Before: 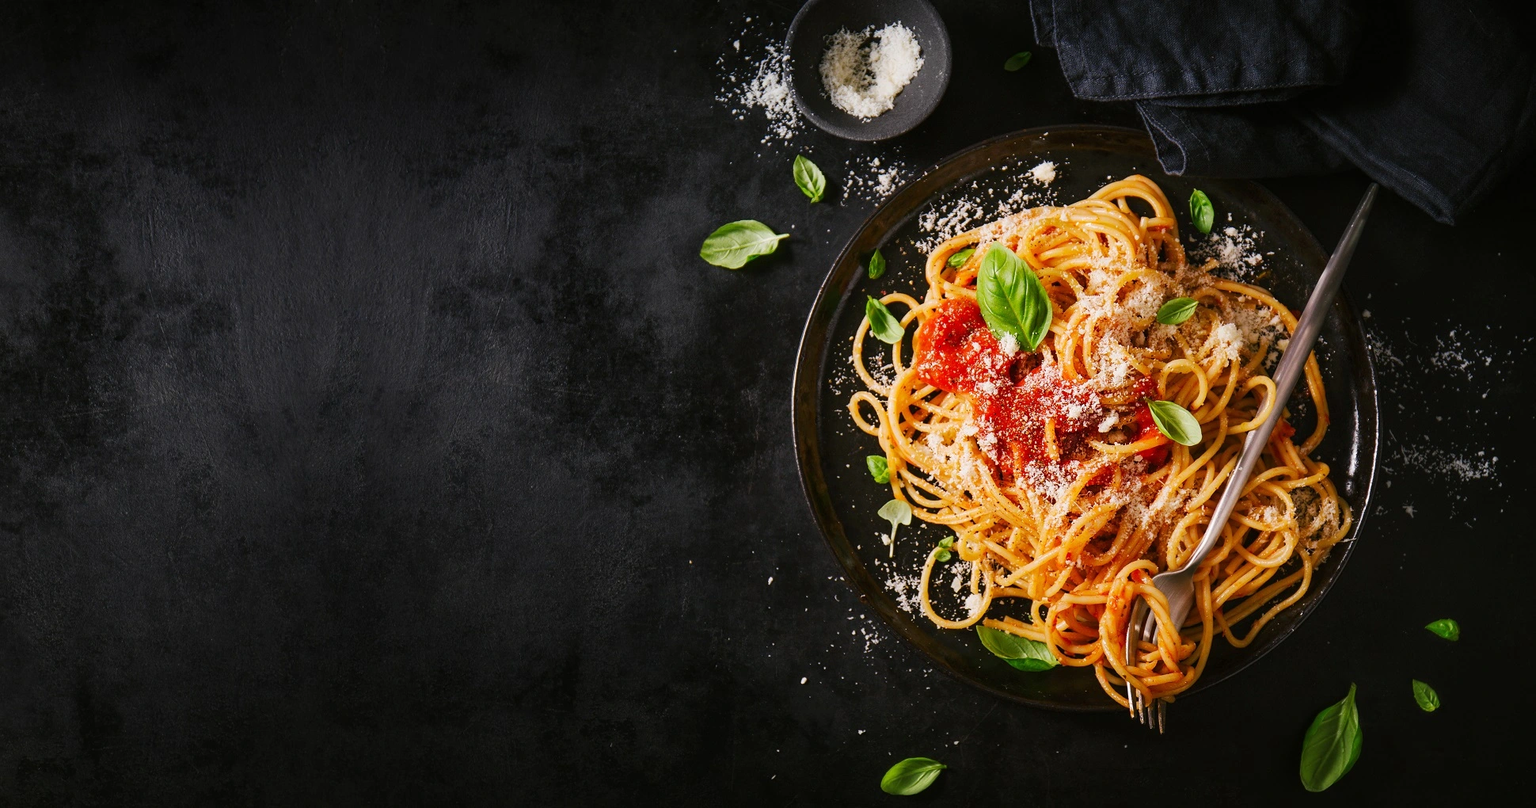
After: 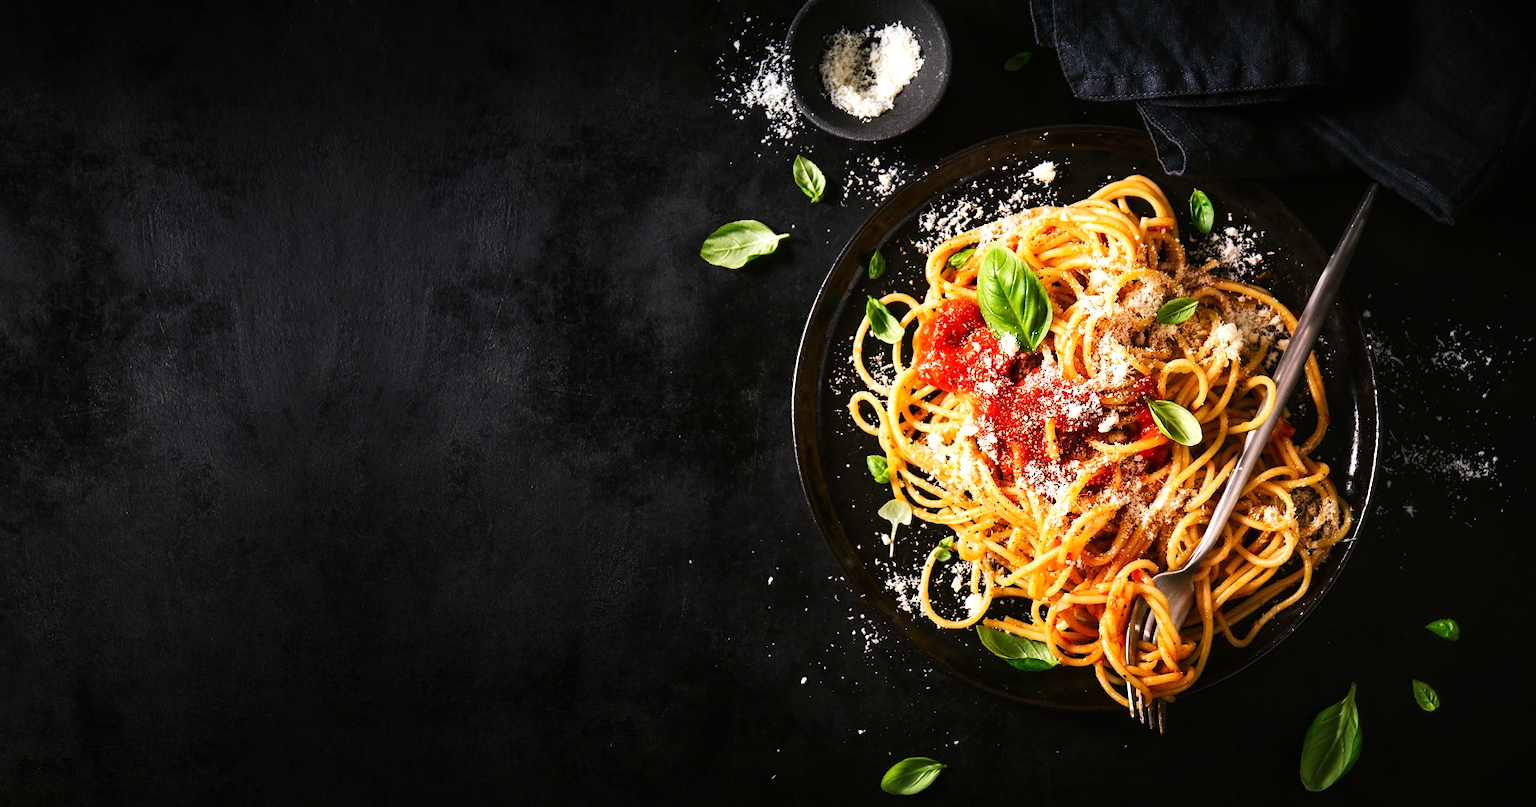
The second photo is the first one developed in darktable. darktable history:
tone equalizer: -8 EV -0.785 EV, -7 EV -0.732 EV, -6 EV -0.601 EV, -5 EV -0.403 EV, -3 EV 0.398 EV, -2 EV 0.6 EV, -1 EV 0.687 EV, +0 EV 0.747 EV, edges refinement/feathering 500, mask exposure compensation -1.57 EV, preserve details no
